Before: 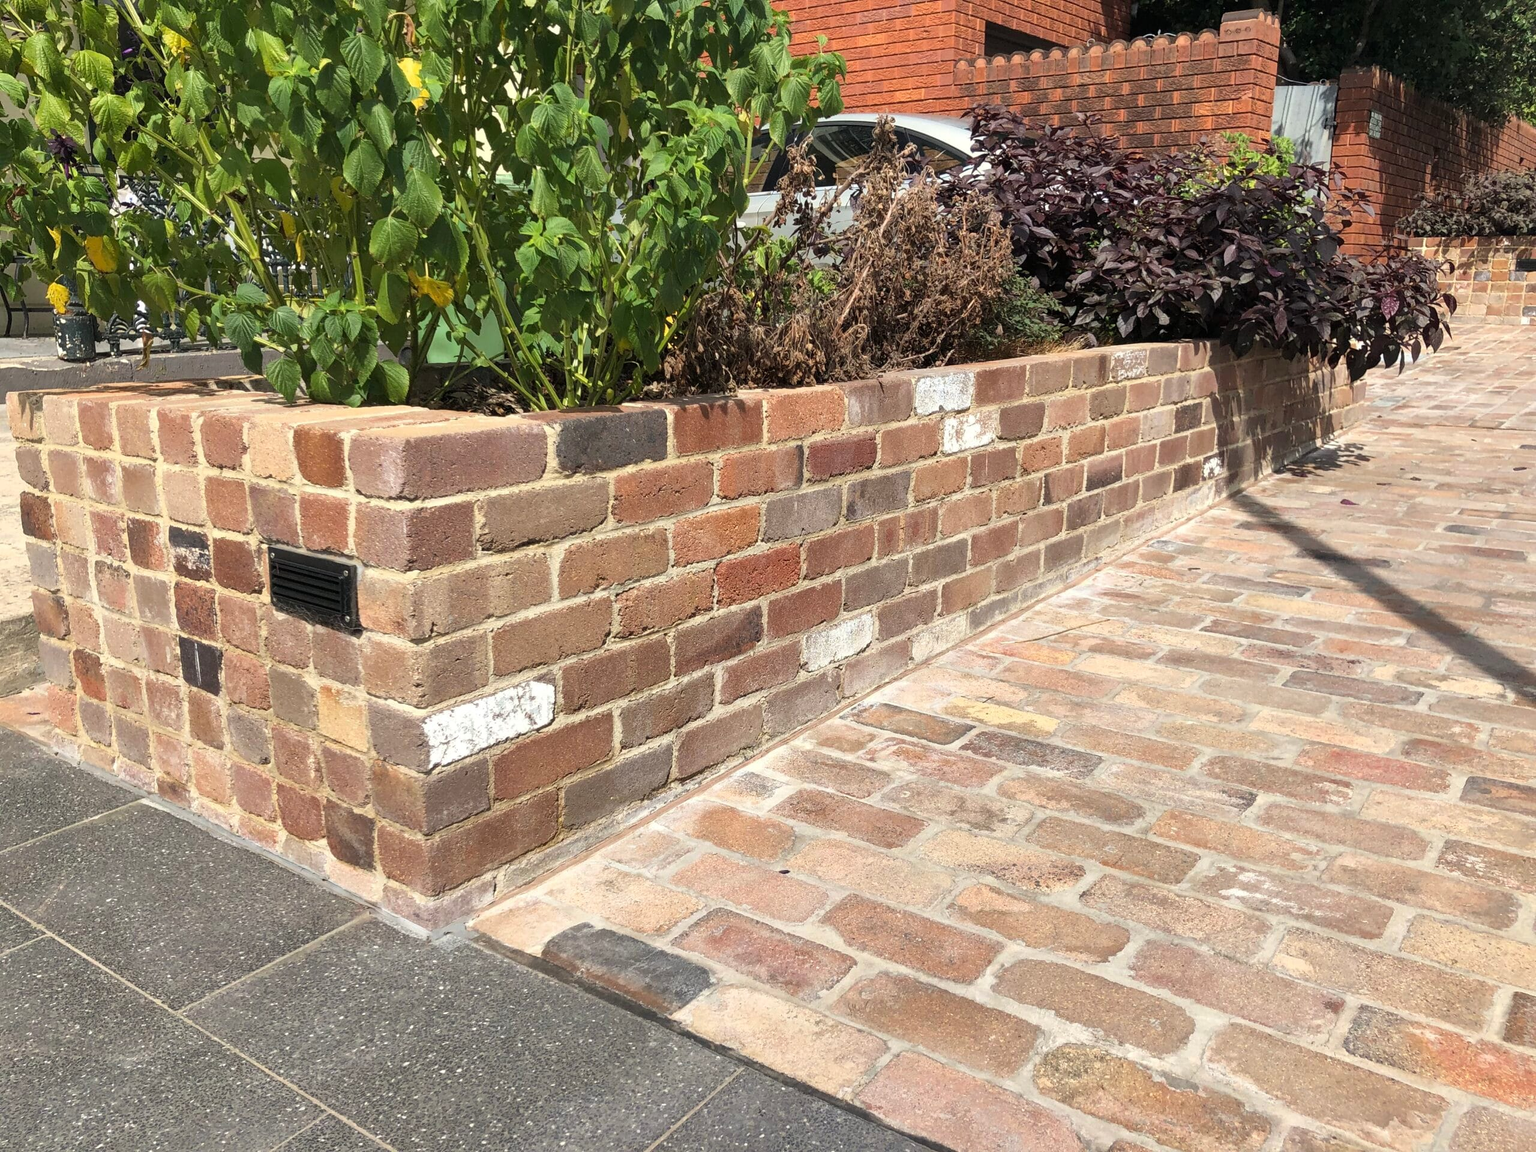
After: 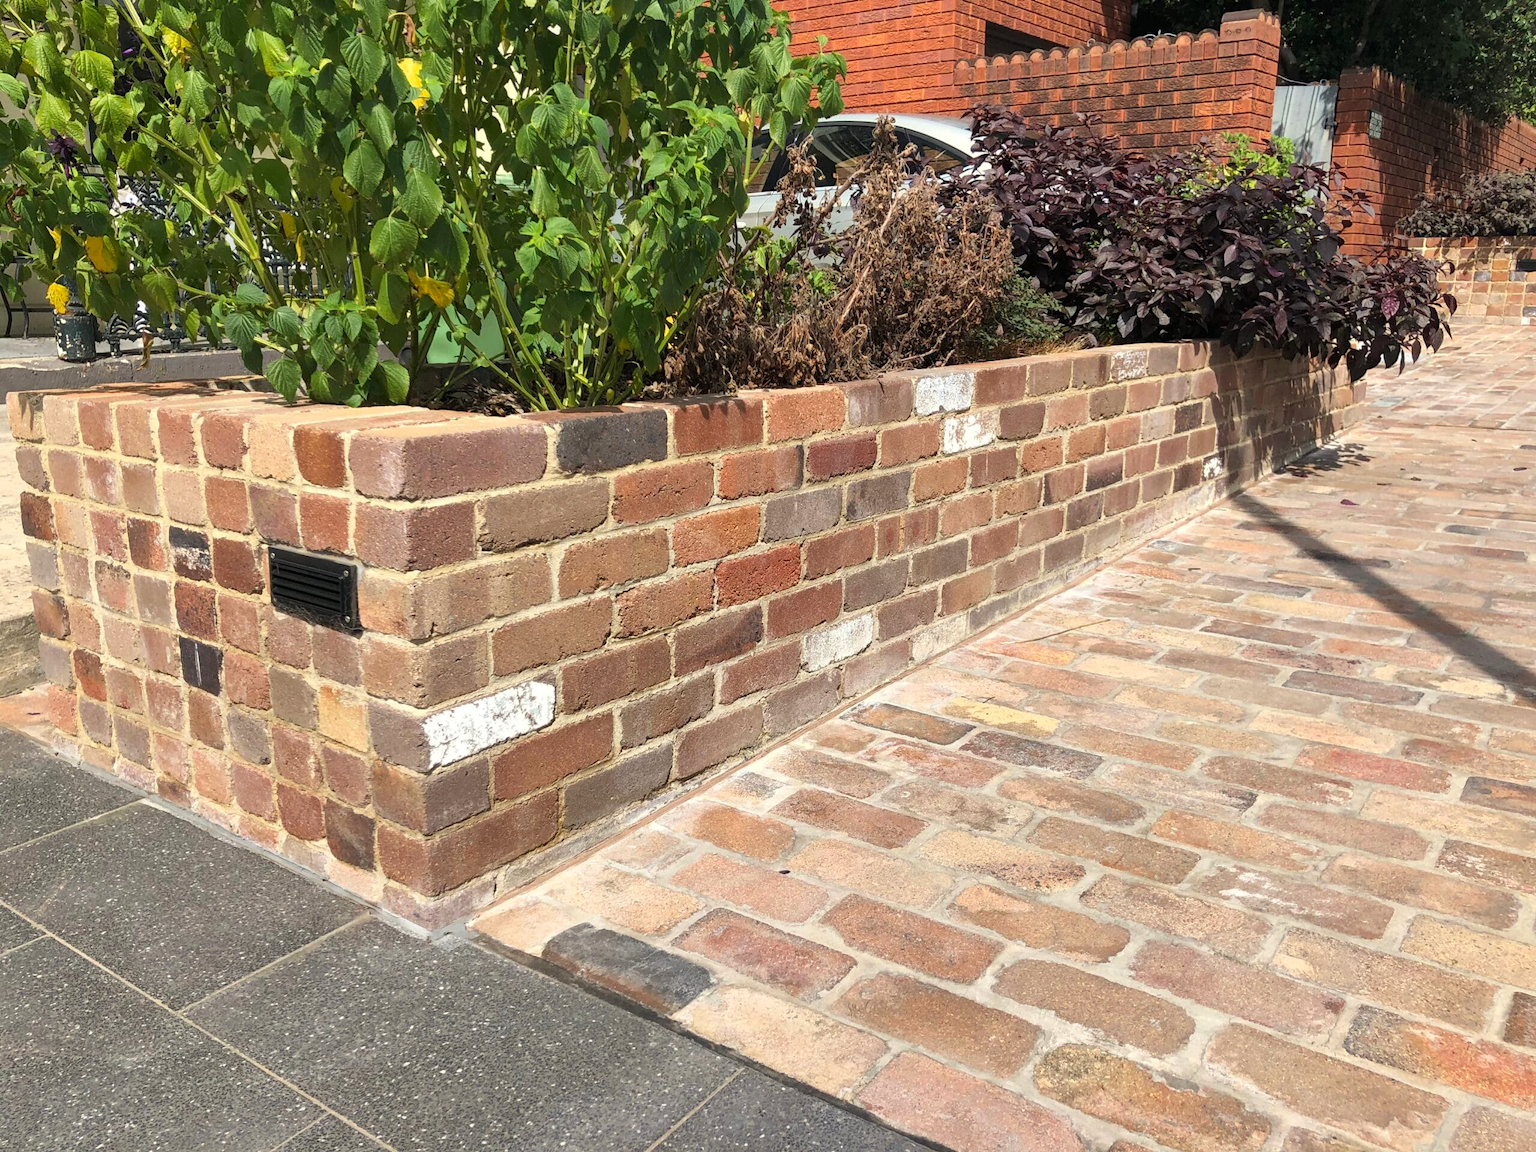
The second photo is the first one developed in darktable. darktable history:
color correction: highlights b* 0.041, saturation 1.09
